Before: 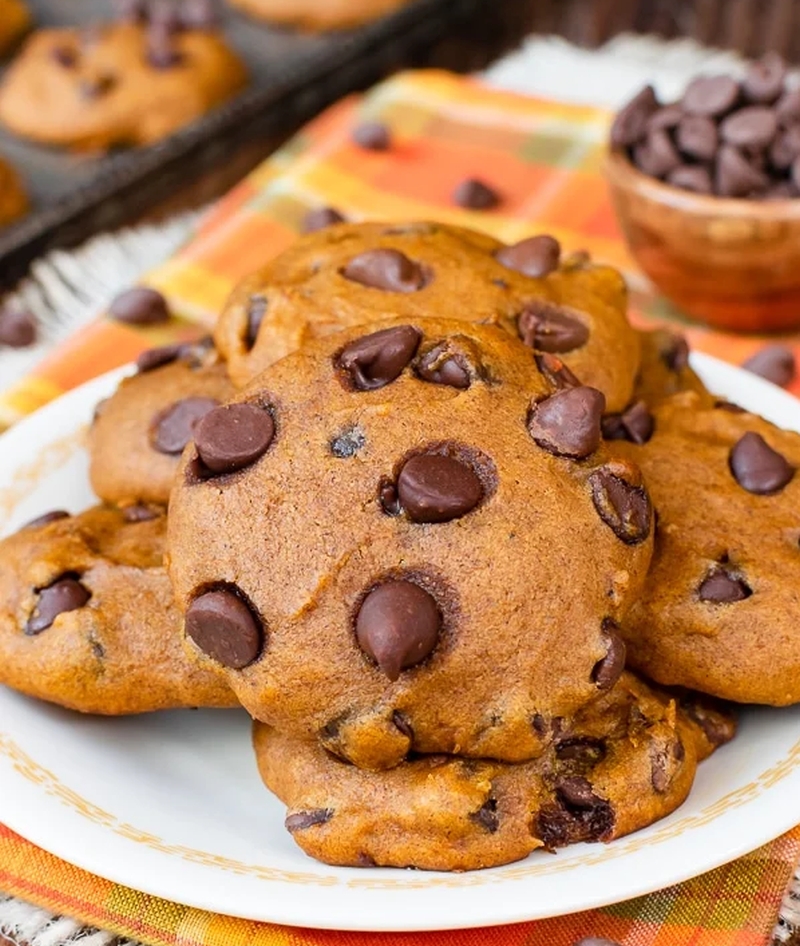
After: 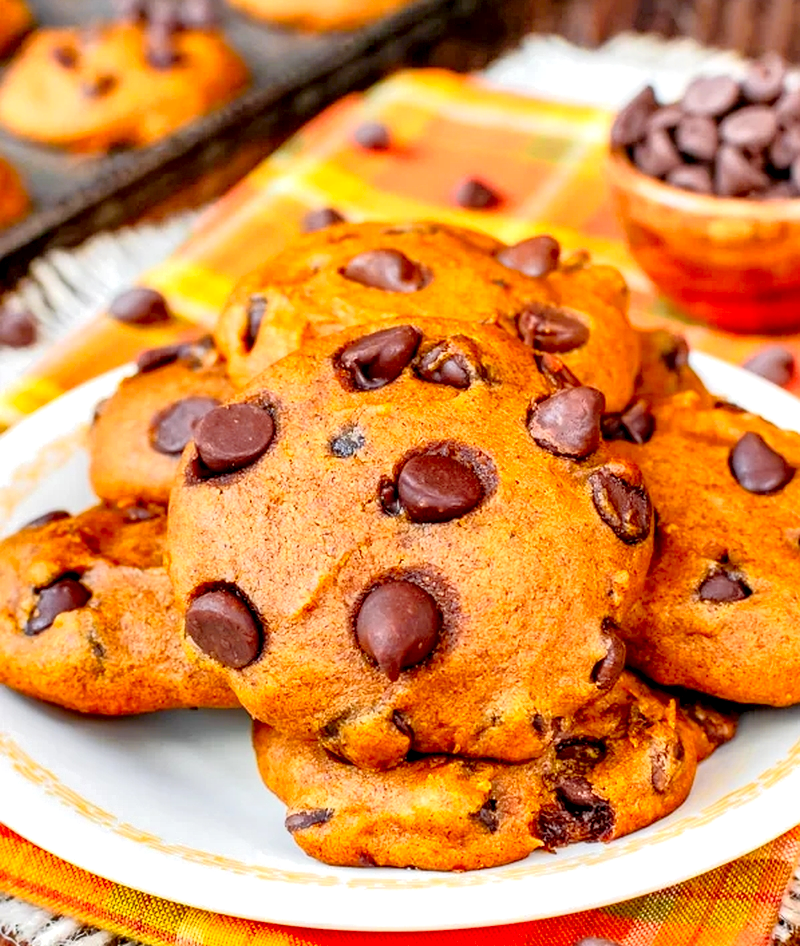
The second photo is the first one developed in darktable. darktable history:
color zones: curves: ch0 [(0.224, 0.526) (0.75, 0.5)]; ch1 [(0.055, 0.526) (0.224, 0.761) (0.377, 0.526) (0.75, 0.5)]
zone system: zone [-1, 0.206, 0.358, 0.477, 0.561, 0.661, 0.752, 0.823, 0.884, -1 ×16]
shadows and highlights: shadows 43.71, white point adjustment -1.46, soften with gaussian
local contrast: highlights 65%, shadows 54%, detail 169%, midtone range 0.514
